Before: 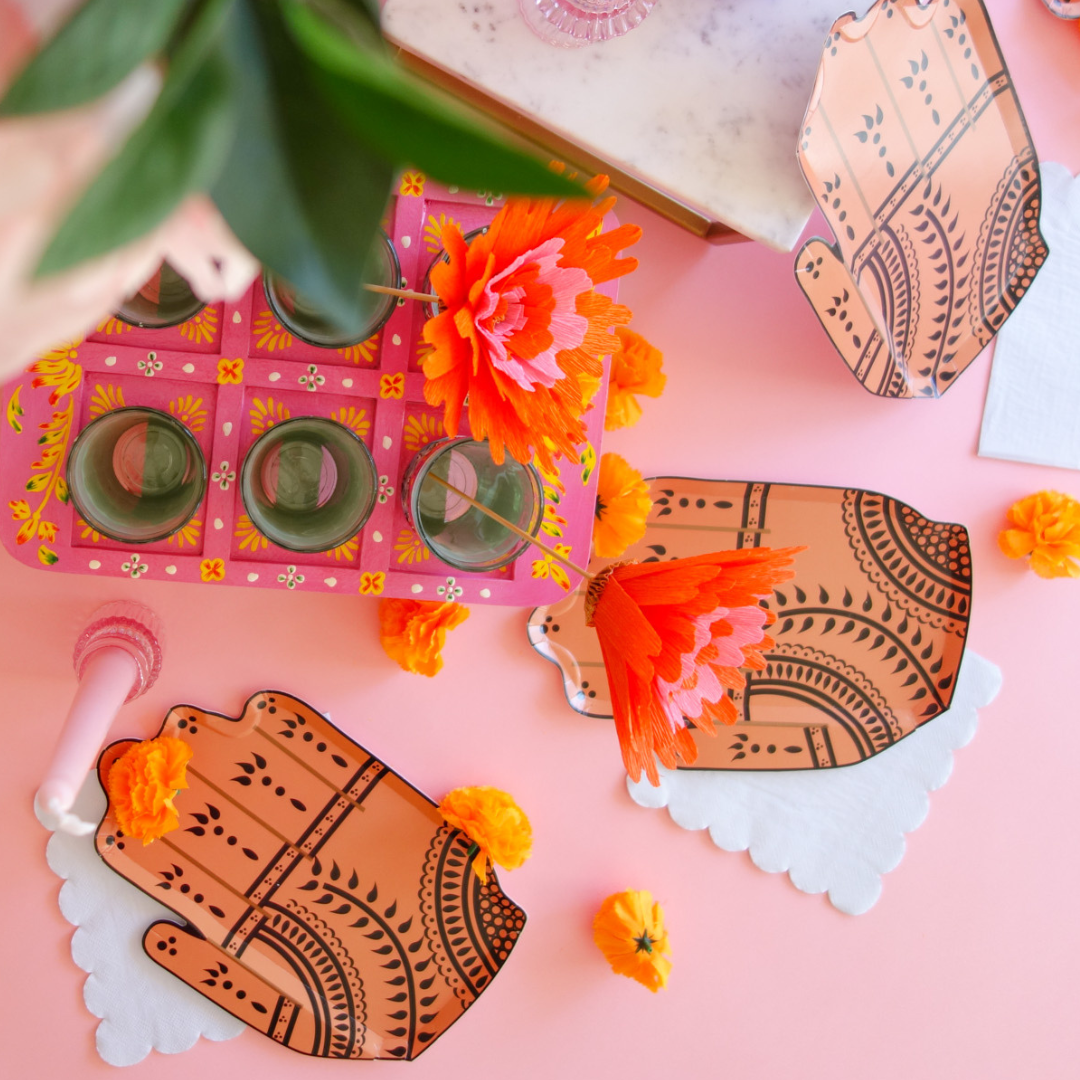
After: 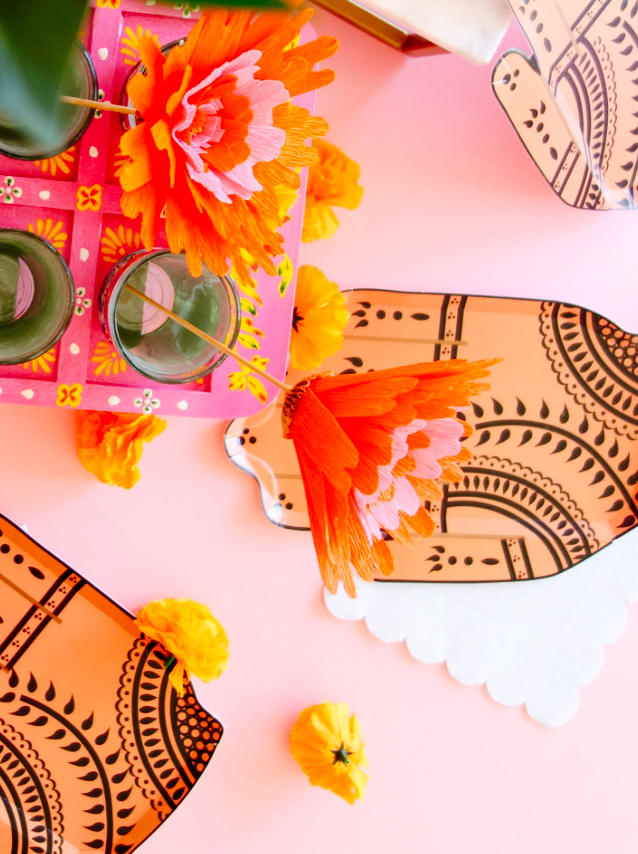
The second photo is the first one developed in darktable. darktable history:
crop and rotate: left 28.137%, top 17.431%, right 12.751%, bottom 3.431%
tone curve: curves: ch0 [(0, 0) (0.003, 0) (0.011, 0.002) (0.025, 0.004) (0.044, 0.007) (0.069, 0.015) (0.1, 0.025) (0.136, 0.04) (0.177, 0.09) (0.224, 0.152) (0.277, 0.239) (0.335, 0.335) (0.399, 0.43) (0.468, 0.524) (0.543, 0.621) (0.623, 0.712) (0.709, 0.792) (0.801, 0.871) (0.898, 0.951) (1, 1)], preserve colors none
shadows and highlights: shadows 1.72, highlights 39.72, highlights color adjustment 46.02%
